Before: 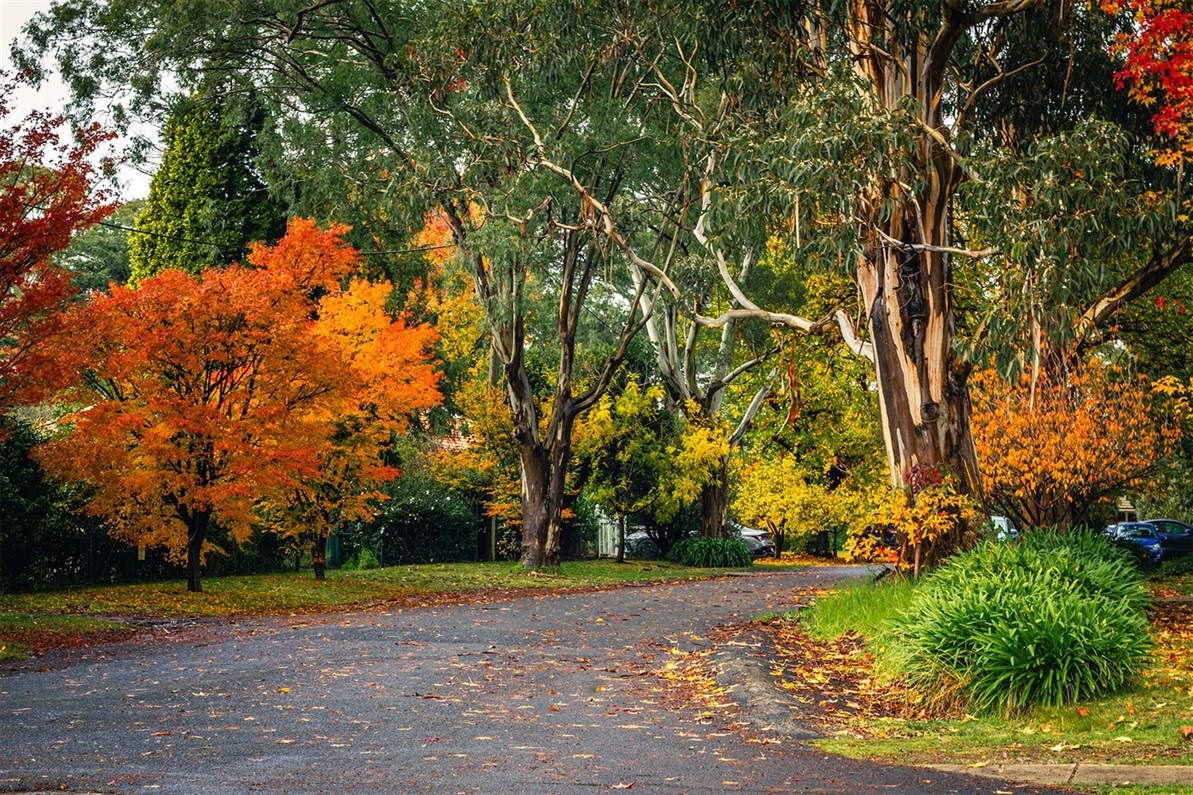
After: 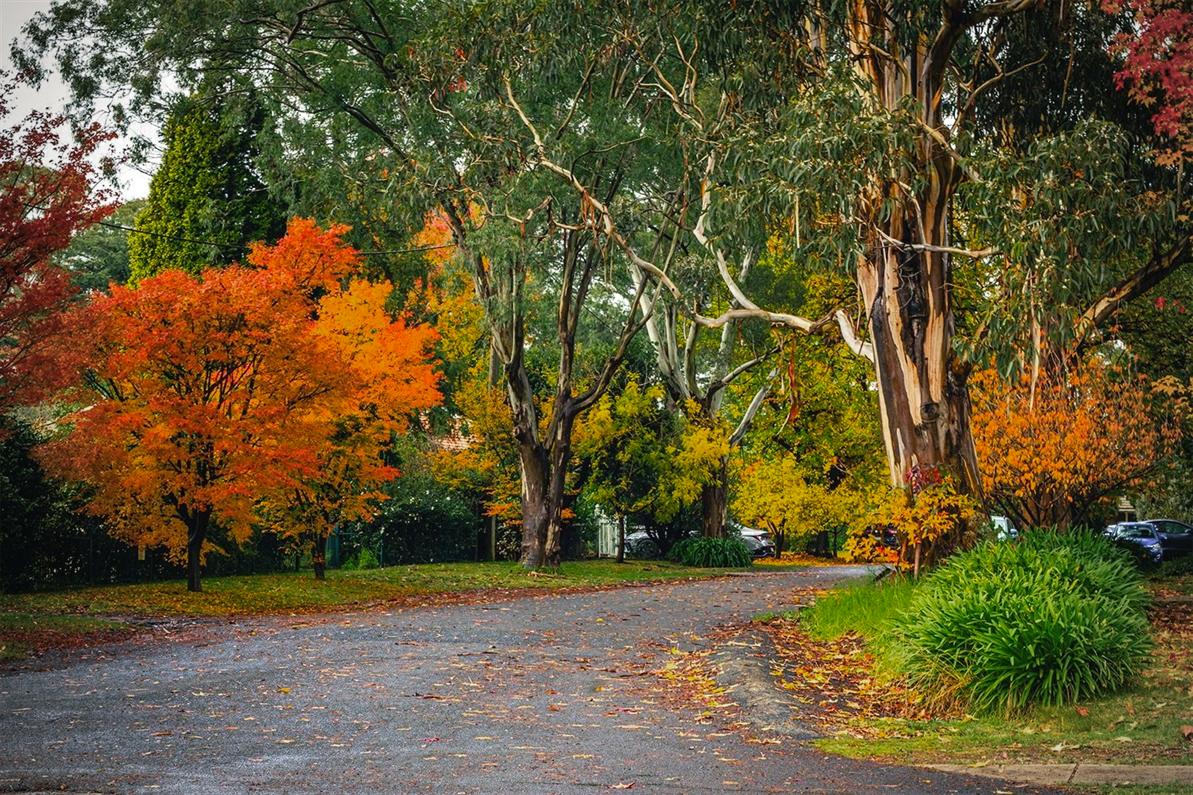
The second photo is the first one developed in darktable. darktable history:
exposure: black level correction -0.001, exposure 0.079 EV, compensate highlight preservation false
color zones: curves: ch0 [(0.203, 0.433) (0.607, 0.517) (0.697, 0.696) (0.705, 0.897)]
vignetting: on, module defaults
